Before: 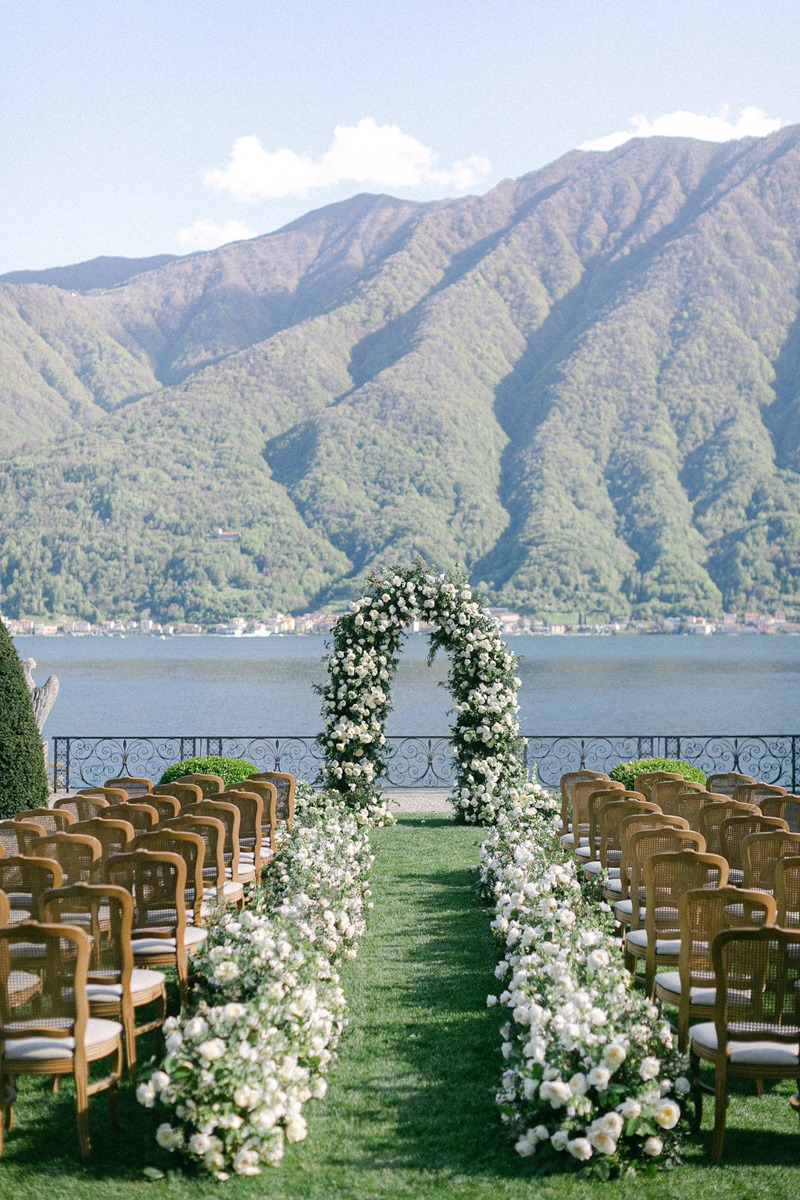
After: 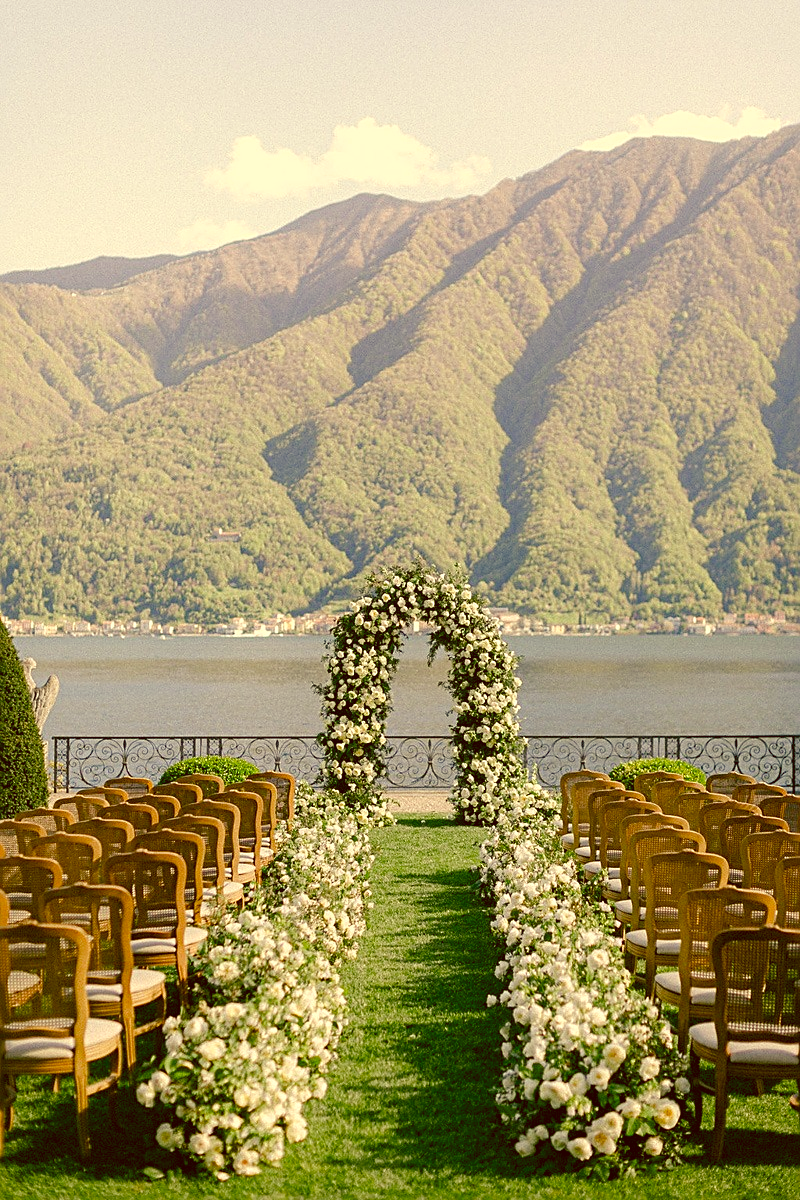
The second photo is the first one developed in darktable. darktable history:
sharpen: on, module defaults
color correction: highlights a* 1.19, highlights b* 24.81, shadows a* 15.43, shadows b* 24.99
color balance rgb: shadows lift › chroma 2.015%, shadows lift › hue 216.97°, linear chroma grading › global chroma 15.375%, perceptual saturation grading › global saturation 24.986%, perceptual saturation grading › highlights -50.237%, perceptual saturation grading › shadows 31.159%, global vibrance 20%
